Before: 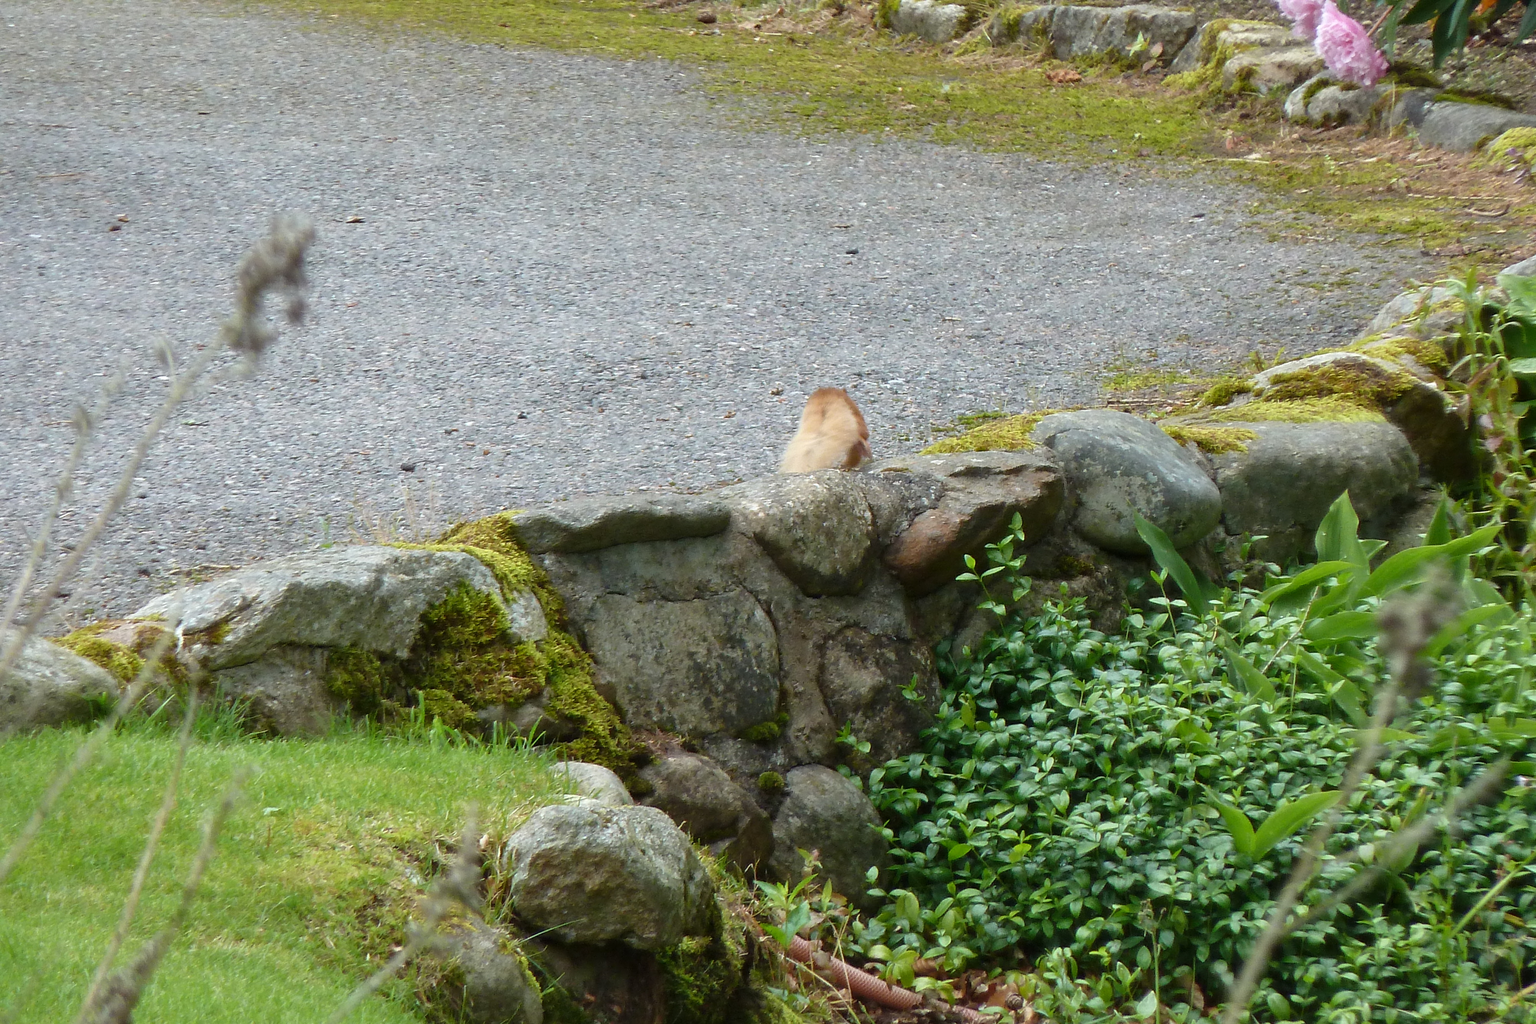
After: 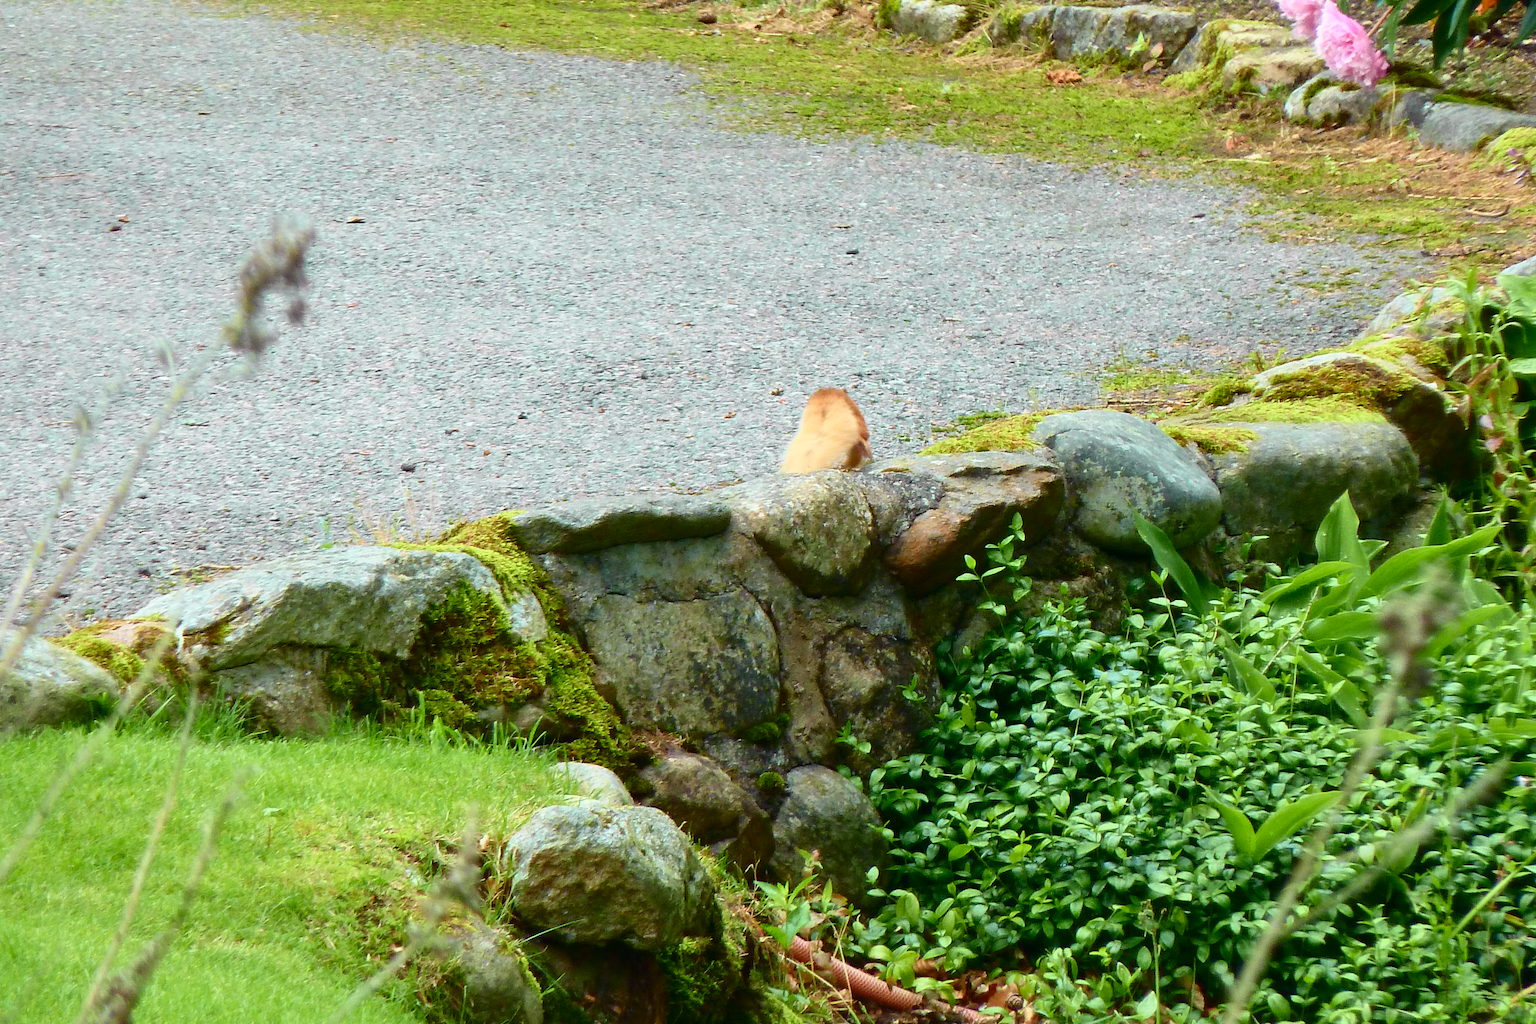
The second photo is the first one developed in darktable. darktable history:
tone curve: curves: ch0 [(0, 0.003) (0.044, 0.032) (0.12, 0.089) (0.19, 0.164) (0.269, 0.269) (0.473, 0.533) (0.595, 0.695) (0.718, 0.823) (0.855, 0.931) (1, 0.982)]; ch1 [(0, 0) (0.243, 0.245) (0.427, 0.387) (0.493, 0.481) (0.501, 0.5) (0.521, 0.528) (0.554, 0.586) (0.607, 0.655) (0.671, 0.735) (0.796, 0.85) (1, 1)]; ch2 [(0, 0) (0.249, 0.216) (0.357, 0.317) (0.448, 0.432) (0.478, 0.492) (0.498, 0.499) (0.517, 0.519) (0.537, 0.57) (0.569, 0.623) (0.61, 0.663) (0.706, 0.75) (0.808, 0.809) (0.991, 0.968)], color space Lab, independent channels, preserve colors none
